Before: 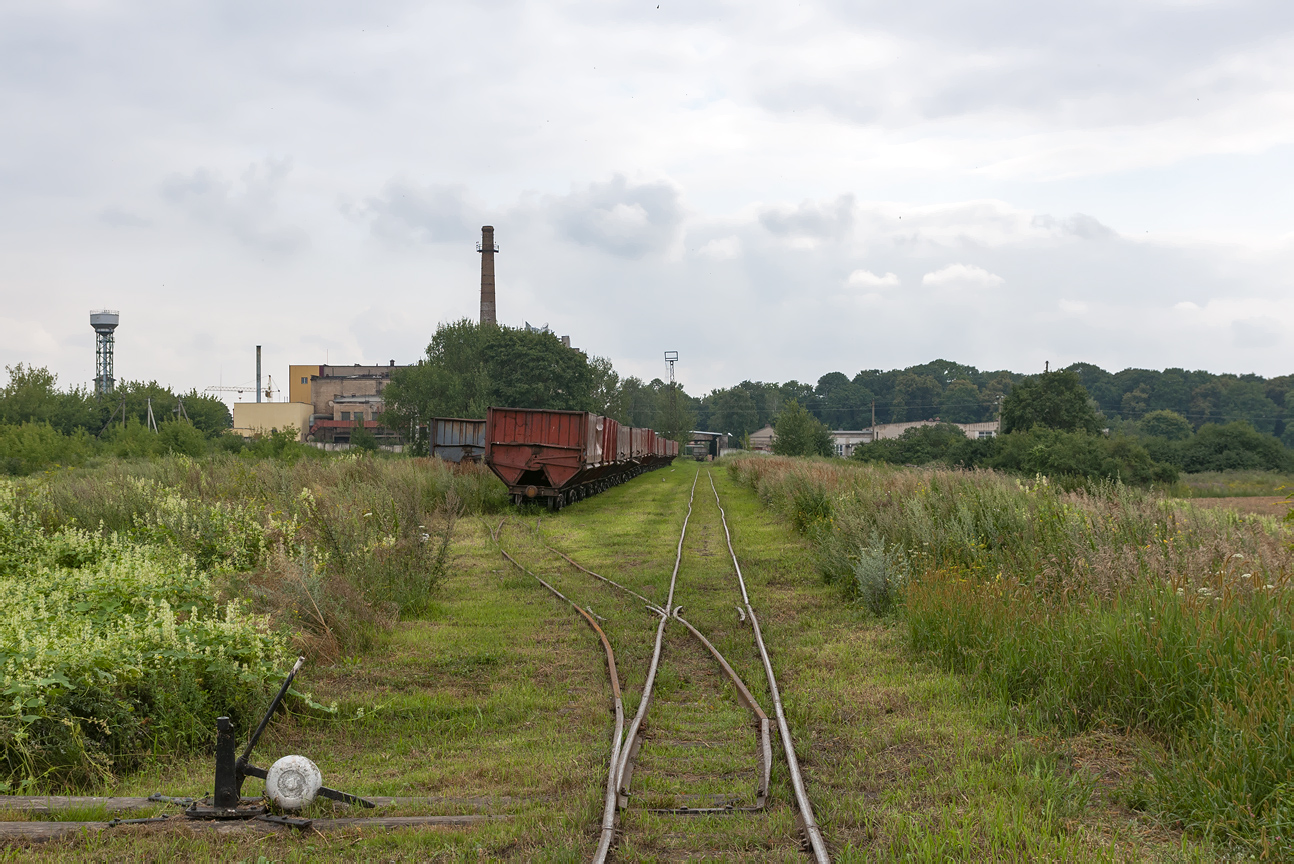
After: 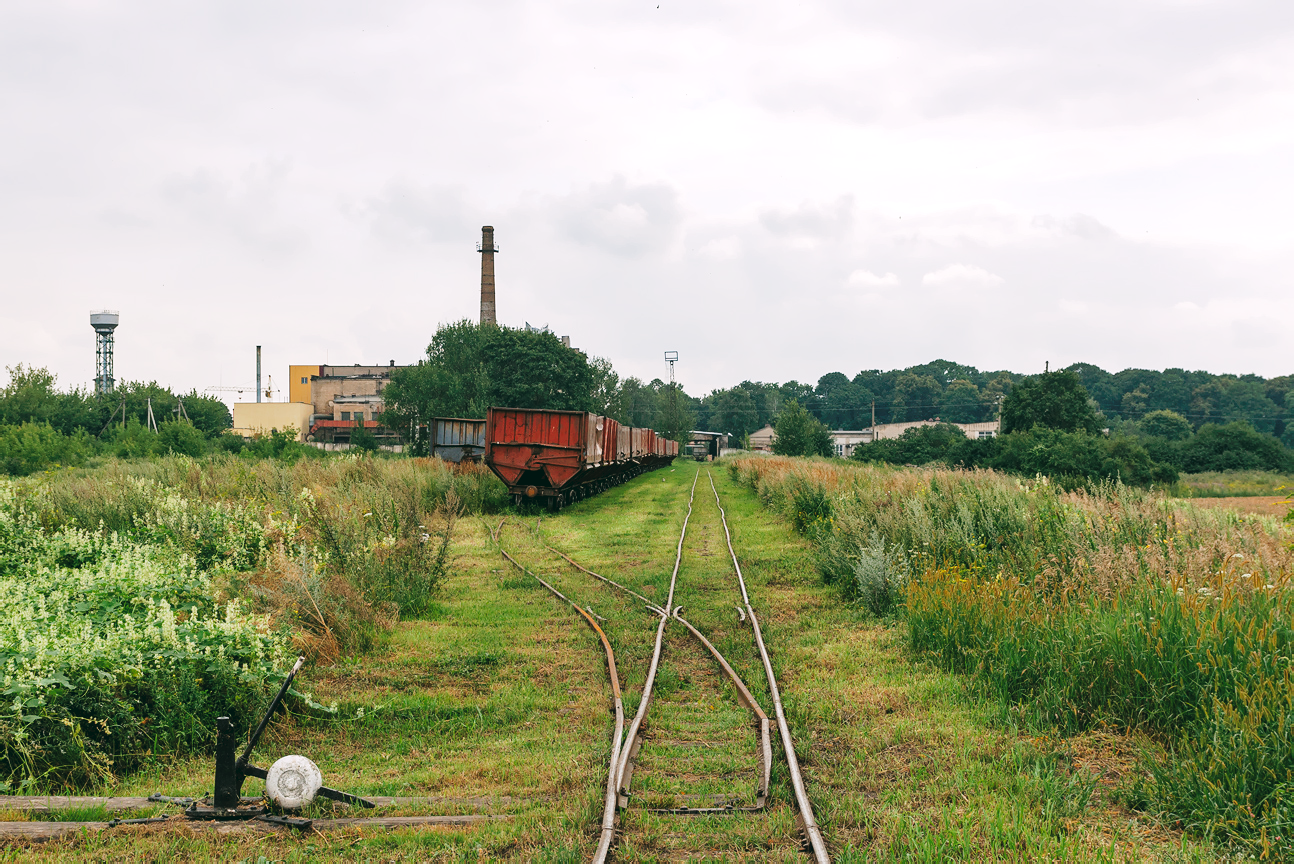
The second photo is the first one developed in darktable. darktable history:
tone curve: curves: ch0 [(0, 0) (0.003, 0.046) (0.011, 0.052) (0.025, 0.059) (0.044, 0.069) (0.069, 0.084) (0.1, 0.107) (0.136, 0.133) (0.177, 0.171) (0.224, 0.216) (0.277, 0.293) (0.335, 0.371) (0.399, 0.481) (0.468, 0.577) (0.543, 0.662) (0.623, 0.749) (0.709, 0.831) (0.801, 0.891) (0.898, 0.942) (1, 1)], preserve colors none
color look up table: target L [99.69, 98.19, 88.68, 93.37, 88.99, 76.46, 70.86, 60.23, 54.64, 56.4, 39.42, 15.38, 201.08, 77.85, 72.07, 67.4, 68.64, 56.78, 57.96, 57.11, 55.33, 53.78, 51.3, 40.89, 41.14, 31.13, 17.11, 97.46, 86.03, 72.41, 71.53, 72.18, 59.88, 55.97, 49.97, 50.36, 41.96, 41.37, 29.65, 30.89, 22.19, 12.32, 5.002, 90.81, 73.84, 60.78, 48.45, 38.37, 32.91], target a [-12.61, -30.96, -19.28, -38.52, -12.58, -32.41, -9.432, -34.61, -23.6, -6.831, -19.97, -22.7, 0, 17.96, 17.27, 33.81, 2.146, 42.85, 38.24, 25.9, 25.99, 41.4, 56.89, 55.63, 6.809, 34.48, 26.22, 11.26, 20.77, 10.22, 1.171, 43.29, 57.43, 19.78, 9.709, 52.47, 14.04, 47.59, -3.186, 38.14, 29.44, 22.35, 1.603, -33.16, -22.83, -7.73, -24.01, 0.558, -14.12], target b [19.48, 50.6, 14.24, 39.01, 50.22, 15.31, 8.139, 32.04, 29.32, 25.52, 12.64, 12.67, -0.001, 21.06, 61.57, 21.29, 64.03, 37.15, 56.02, 16.5, 51.46, 32.92, 21.17, 51.32, 39.57, 41.1, 17.76, -5.757, -12.93, -9.295, 2.66, -30.01, -21.96, -31.85, -59.41, -11.03, -8.079, -34.93, 0.964, -62.31, -11.91, -40.48, -18.67, -1.547, -0.584, -42.37, -17.51, -42.4, -11.28], num patches 49
